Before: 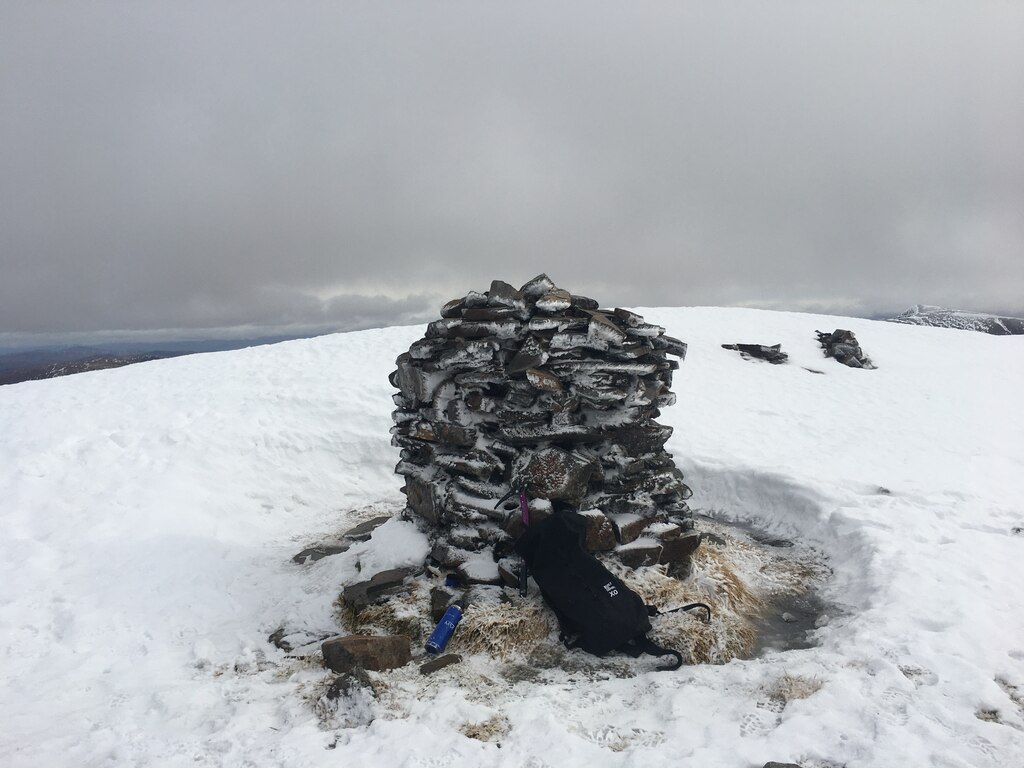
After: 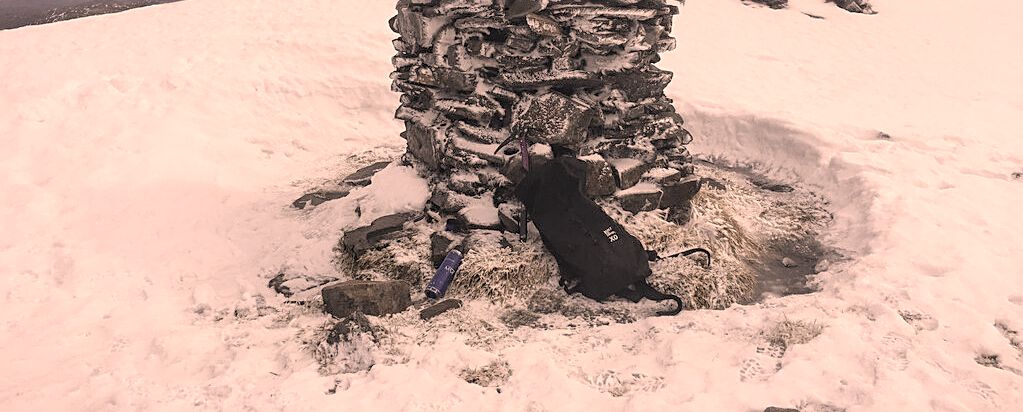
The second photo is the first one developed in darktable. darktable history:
sharpen: on, module defaults
tone equalizer: on, module defaults
contrast brightness saturation: brightness 0.18, saturation -0.5
local contrast: detail 130%
white balance: red 0.988, blue 1.017
shadows and highlights: shadows 62.66, white point adjustment 0.37, highlights -34.44, compress 83.82%
crop and rotate: top 46.237%
color correction: highlights a* 17.88, highlights b* 18.79
